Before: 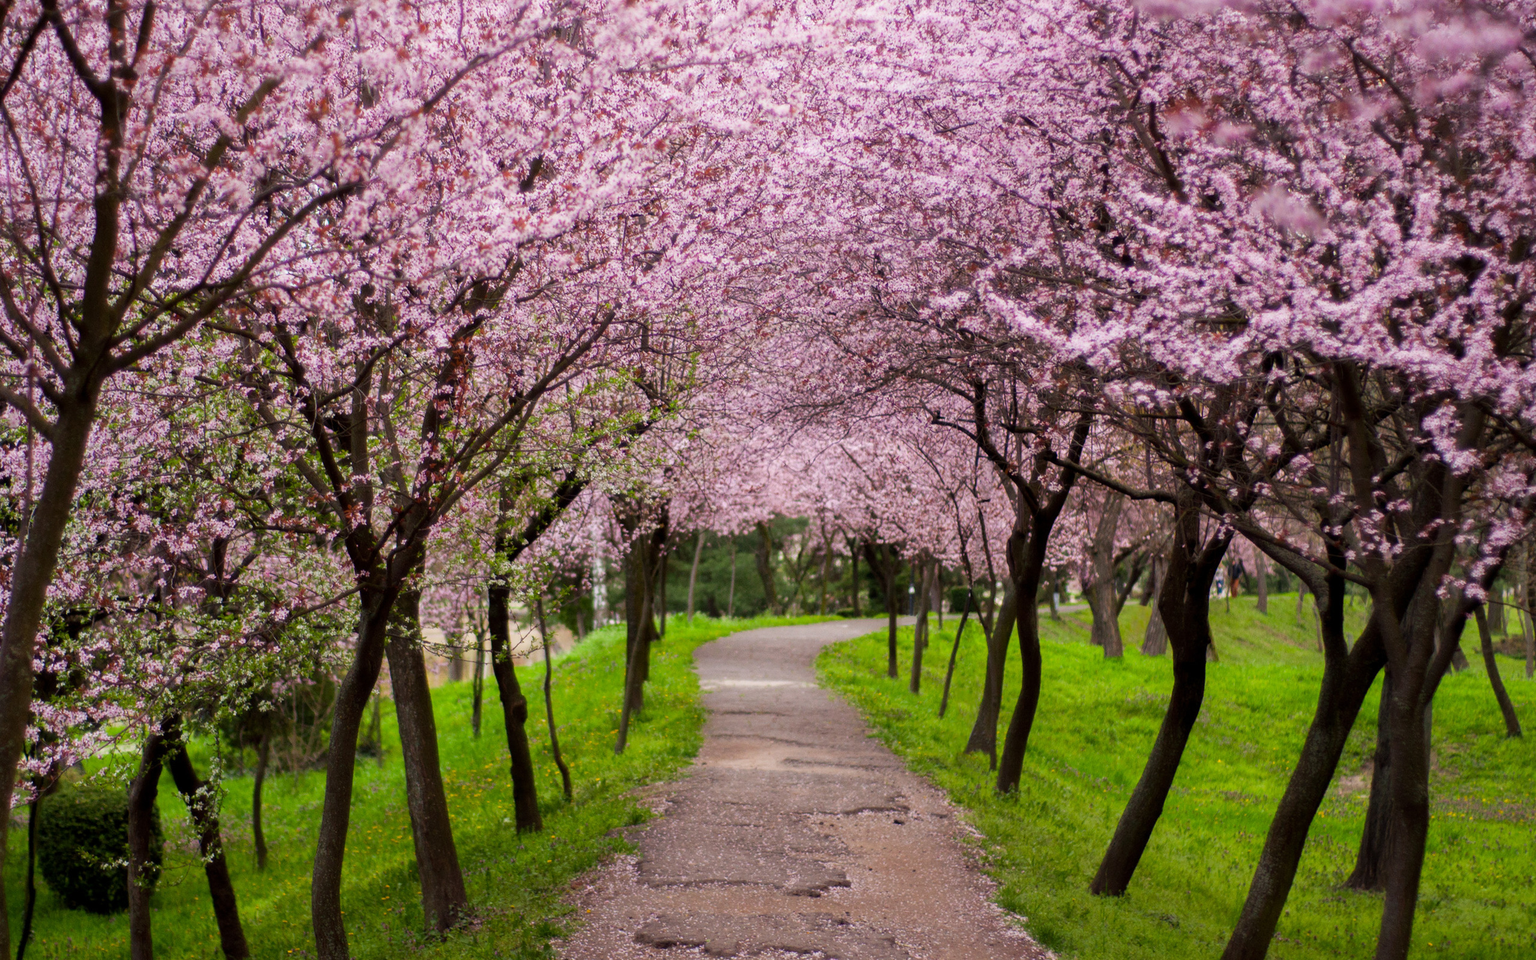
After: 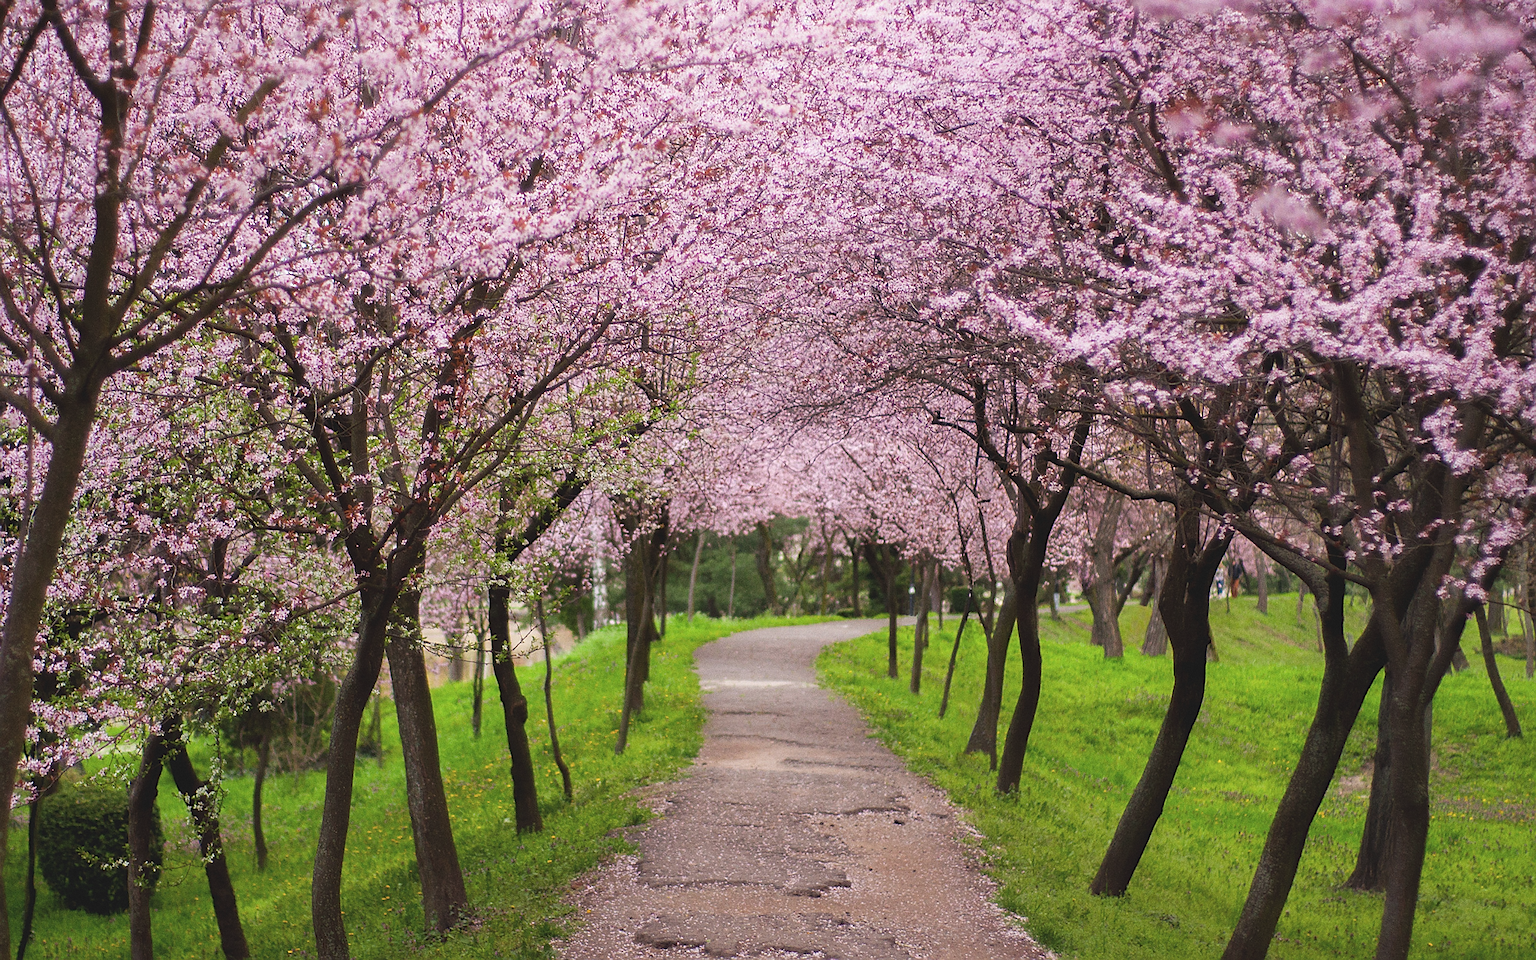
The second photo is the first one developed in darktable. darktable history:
sharpen: radius 1.4, amount 1.25, threshold 0.7
grain: coarseness 0.09 ISO
color balance: lift [1.007, 1, 1, 1], gamma [1.097, 1, 1, 1]
